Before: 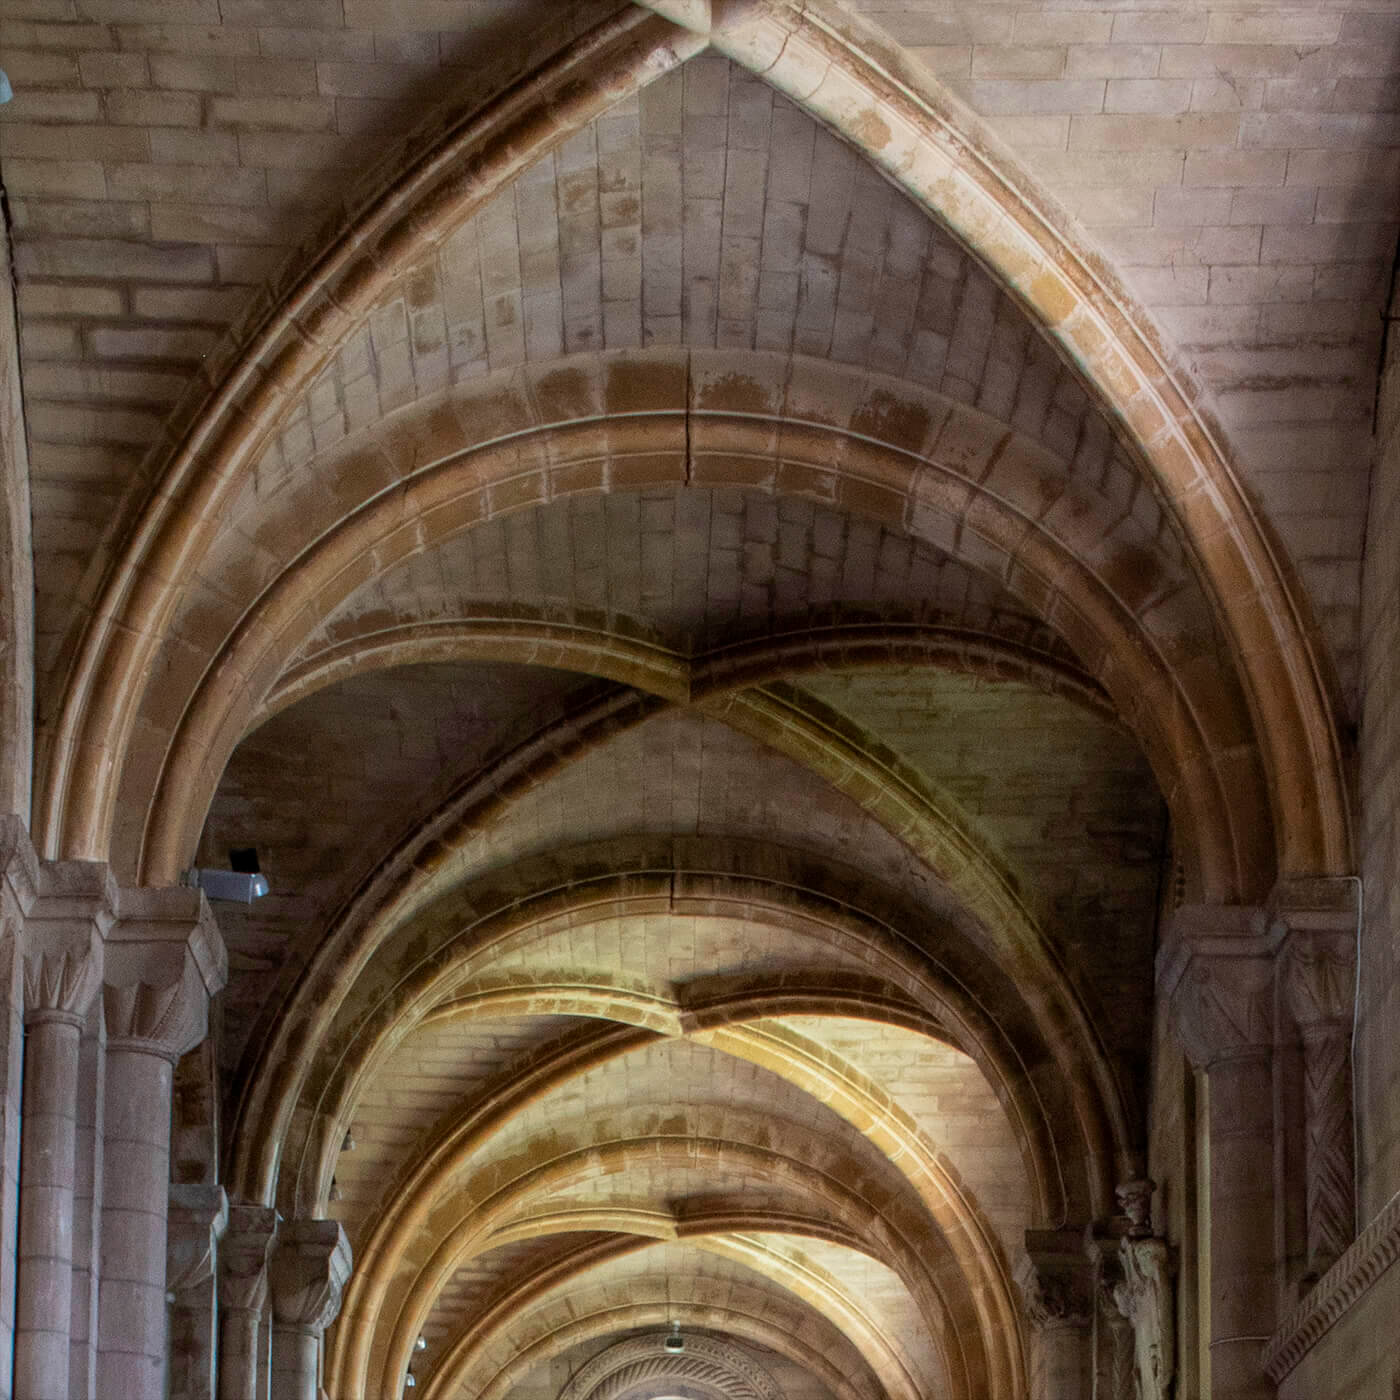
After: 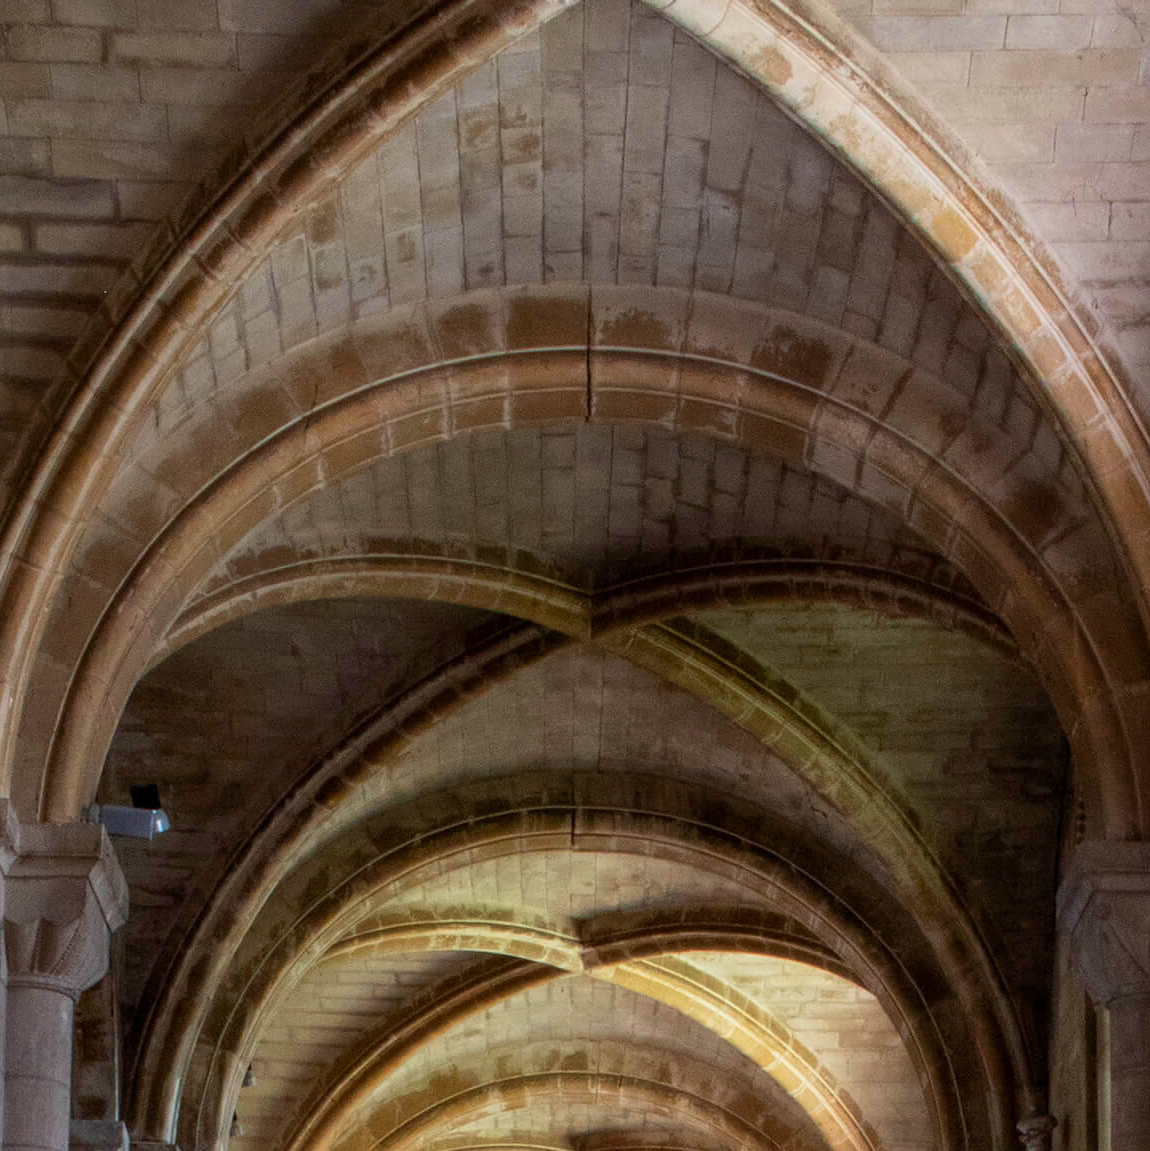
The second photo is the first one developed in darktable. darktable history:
crop and rotate: left 7.196%, top 4.574%, right 10.605%, bottom 13.178%
